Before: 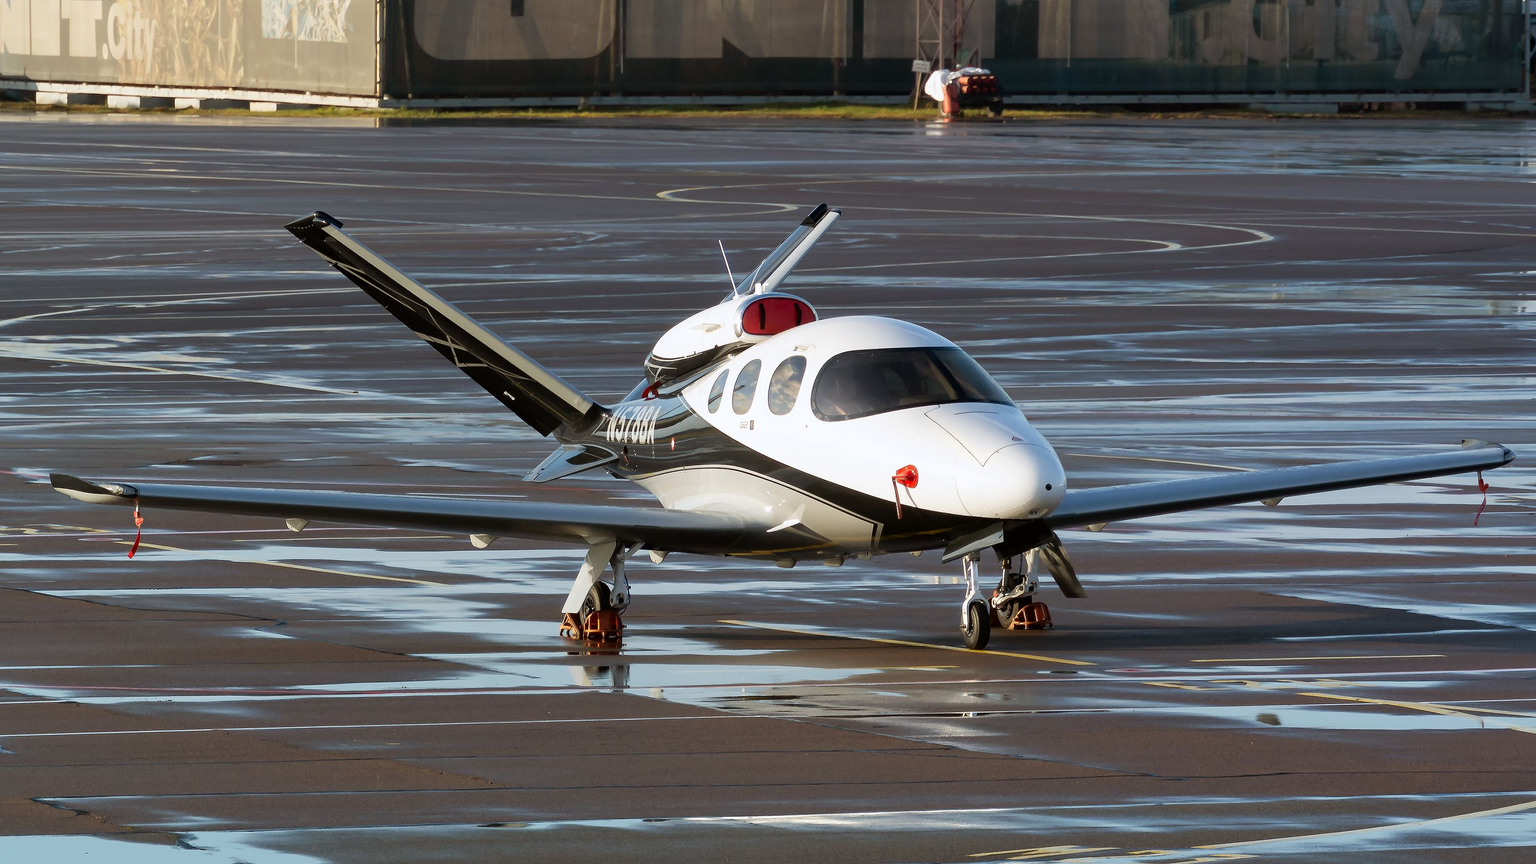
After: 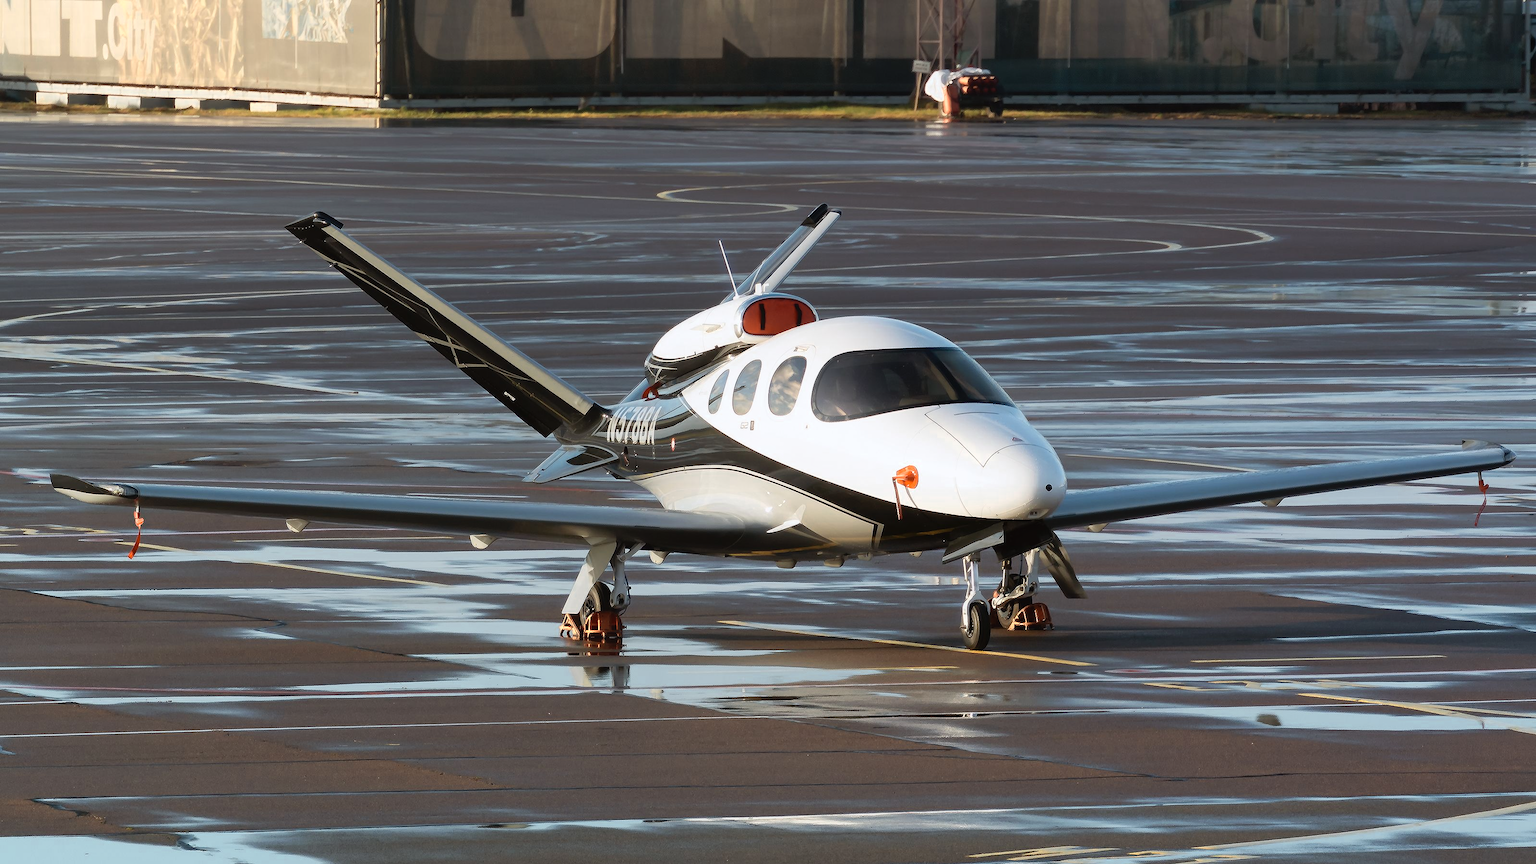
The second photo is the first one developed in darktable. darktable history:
color zones: curves: ch0 [(0.018, 0.548) (0.197, 0.654) (0.425, 0.447) (0.605, 0.658) (0.732, 0.579)]; ch1 [(0.105, 0.531) (0.224, 0.531) (0.386, 0.39) (0.618, 0.456) (0.732, 0.456) (0.956, 0.421)]; ch2 [(0.039, 0.583) (0.215, 0.465) (0.399, 0.544) (0.465, 0.548) (0.614, 0.447) (0.724, 0.43) (0.882, 0.623) (0.956, 0.632)]
contrast equalizer: y [[0.6 ×6], [0.55 ×6], [0 ×6], [0 ×6], [0 ×6]], mix -0.187
